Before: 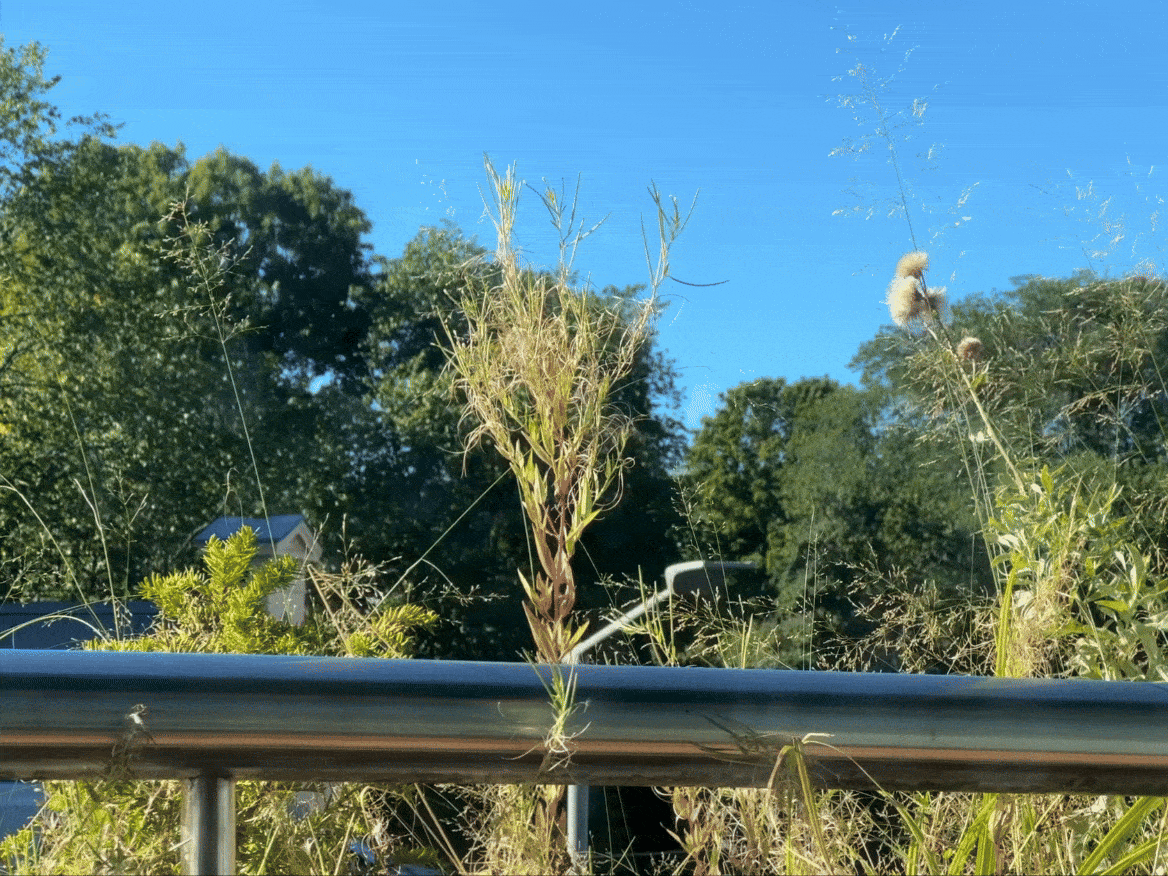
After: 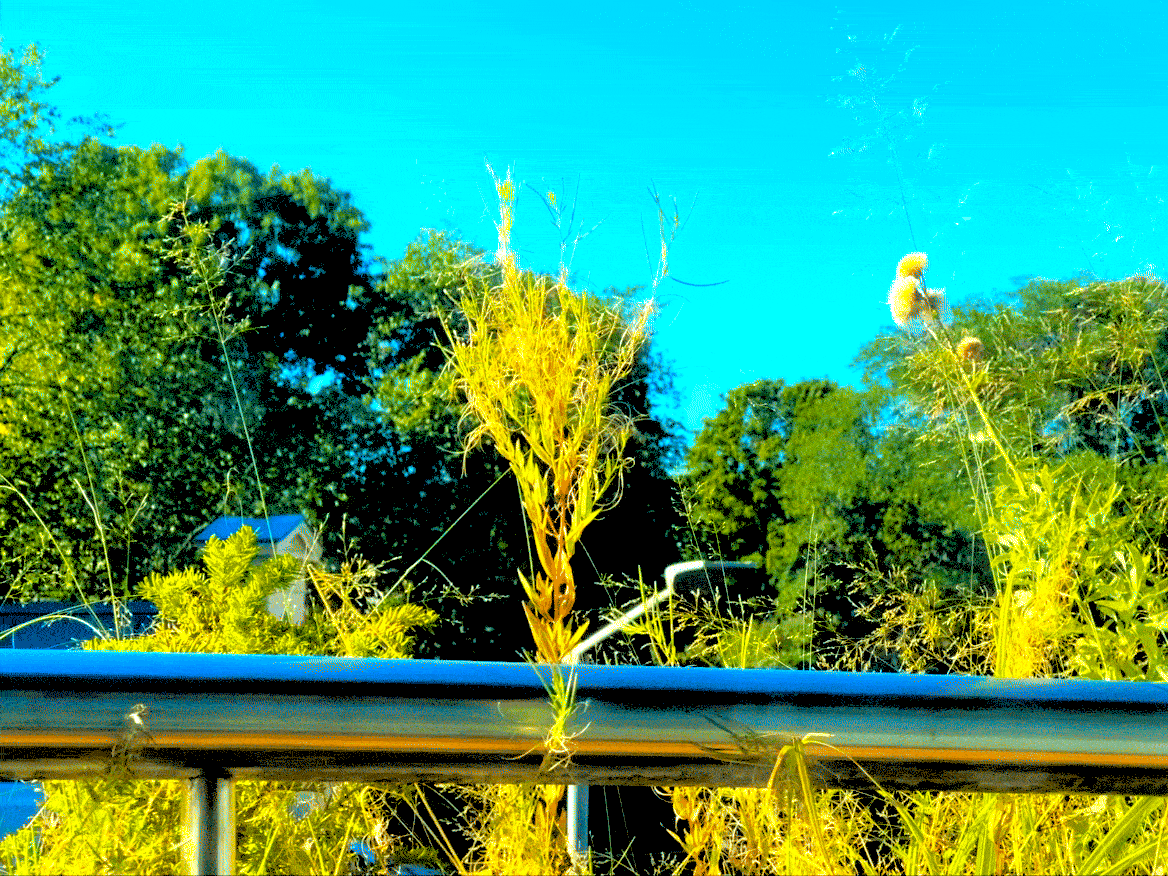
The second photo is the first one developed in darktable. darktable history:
rgb levels: levels [[0.027, 0.429, 0.996], [0, 0.5, 1], [0, 0.5, 1]]
color balance rgb: linear chroma grading › global chroma 20%, perceptual saturation grading › global saturation 65%, perceptual saturation grading › highlights 50%, perceptual saturation grading › shadows 30%, perceptual brilliance grading › global brilliance 12%, perceptual brilliance grading › highlights 15%, global vibrance 20%
